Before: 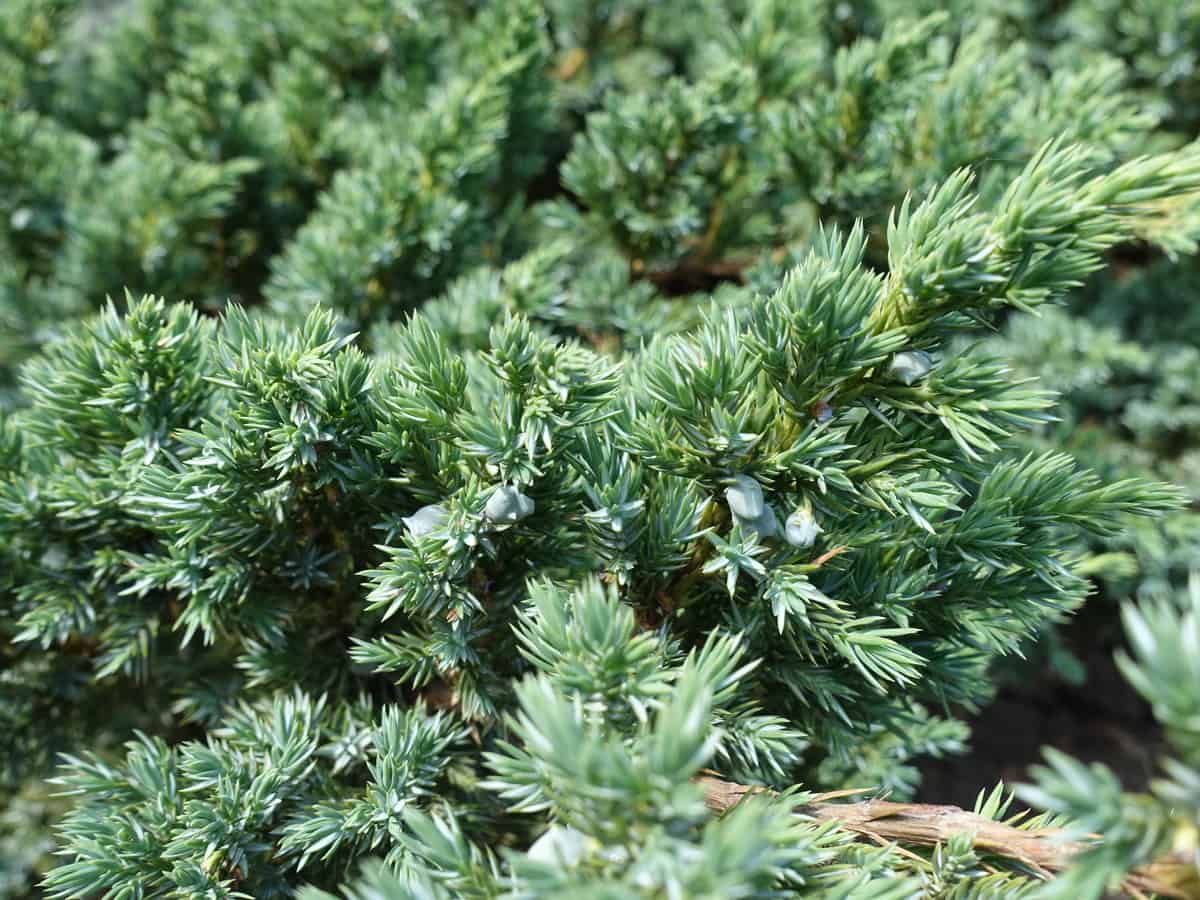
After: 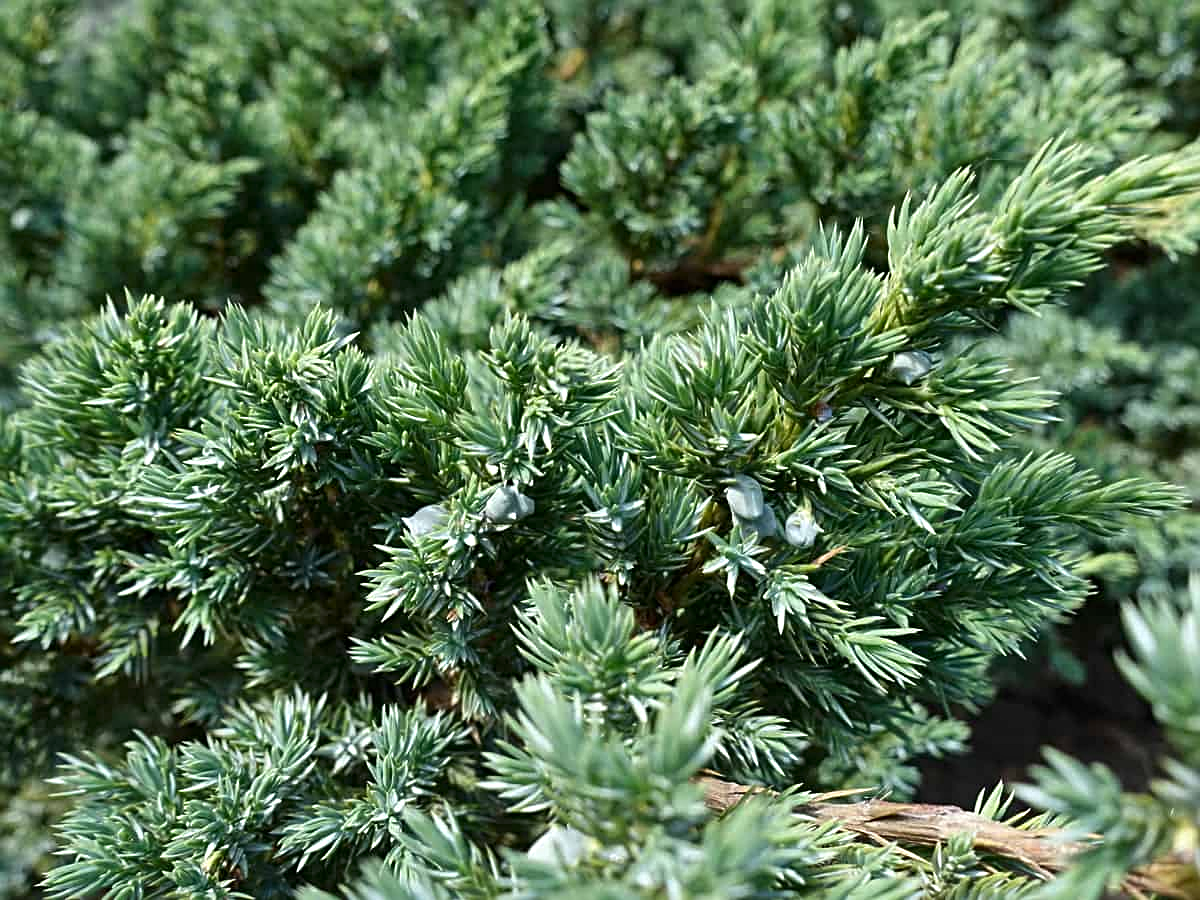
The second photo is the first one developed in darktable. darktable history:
shadows and highlights: soften with gaussian
sharpen: radius 3.119
contrast brightness saturation: brightness -0.09
